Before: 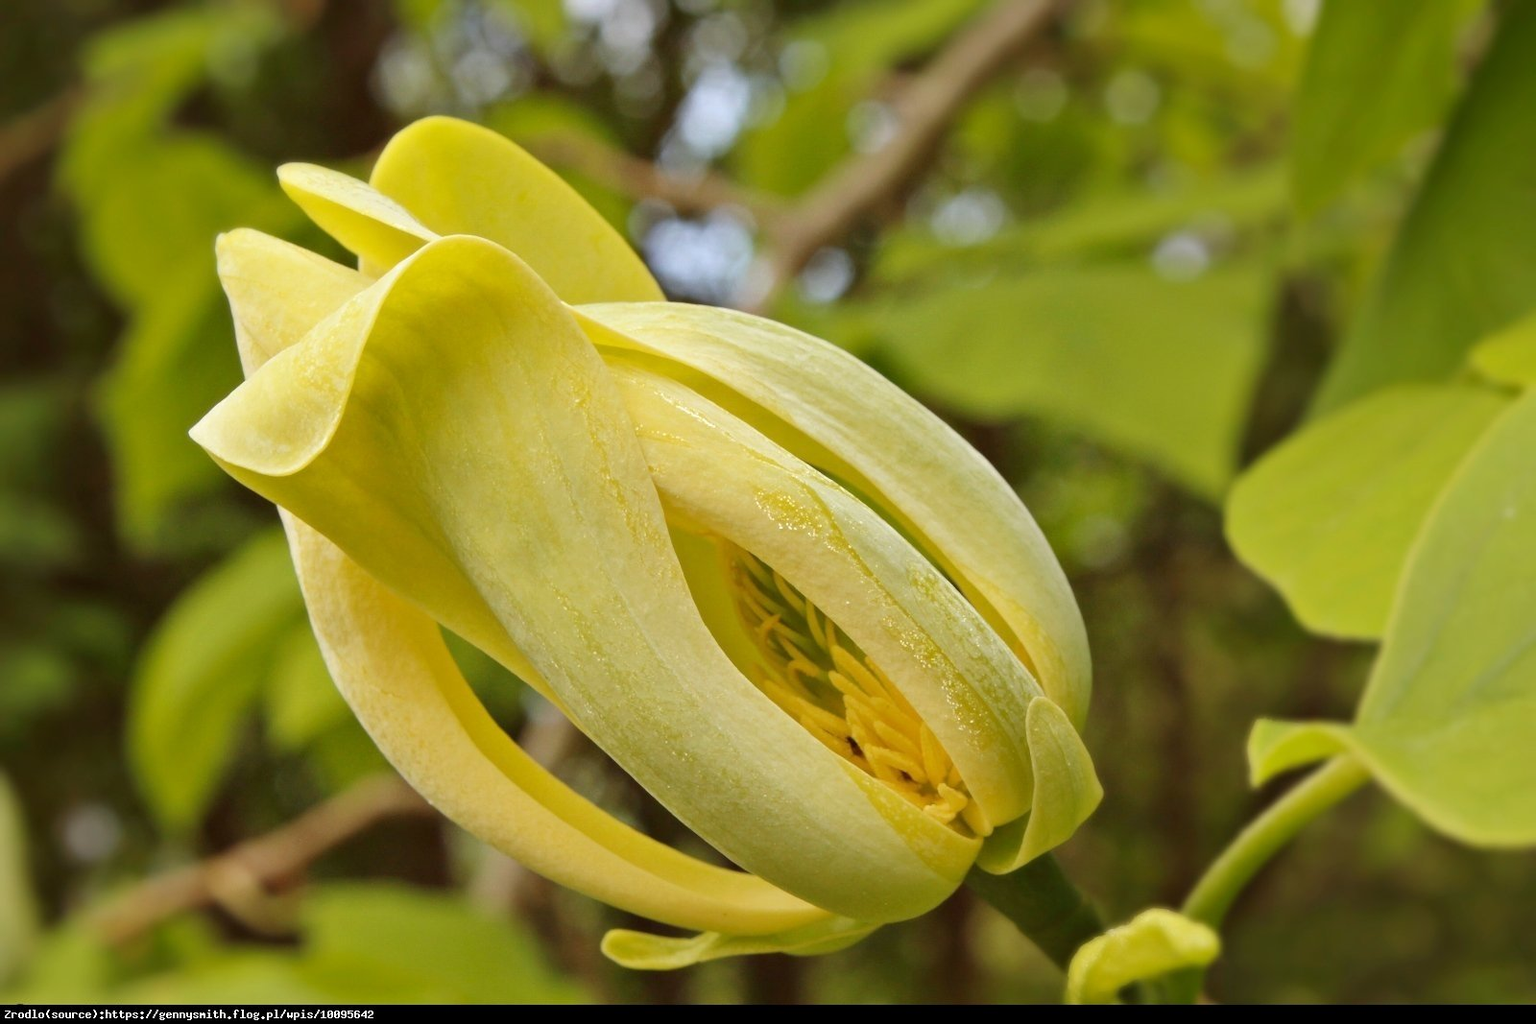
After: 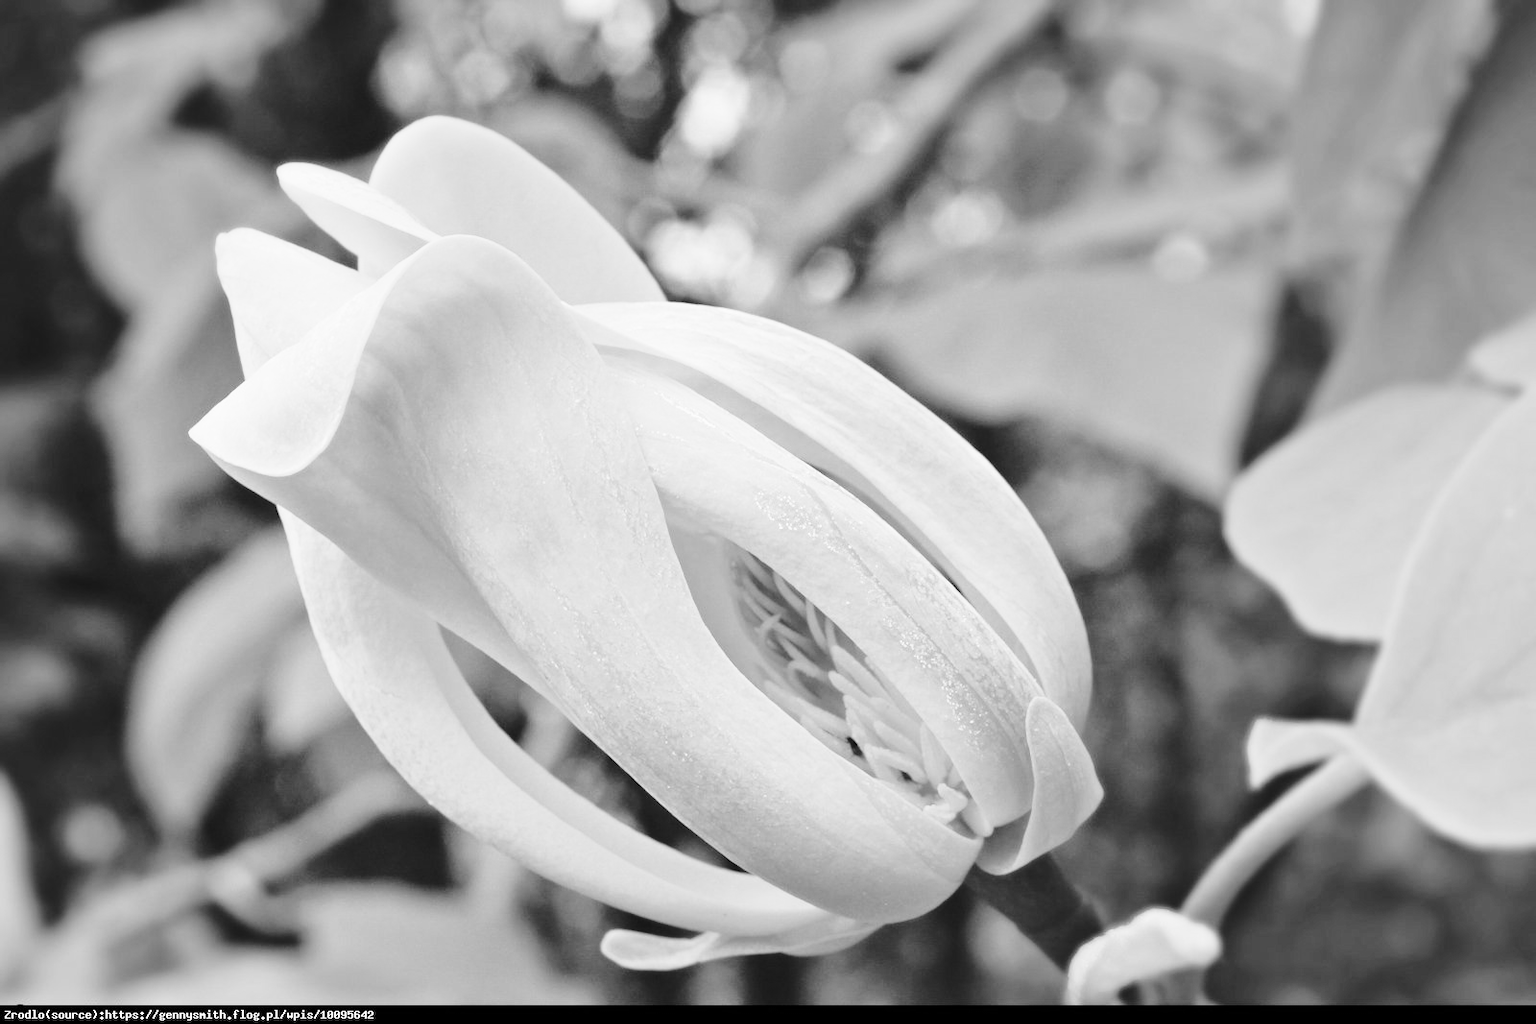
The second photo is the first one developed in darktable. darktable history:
exposure: compensate highlight preservation false
base curve: curves: ch0 [(0, 0) (0.032, 0.037) (0.105, 0.228) (0.435, 0.76) (0.856, 0.983) (1, 1)]
monochrome: on, module defaults
color calibration: illuminant custom, x 0.368, y 0.373, temperature 4330.32 K
